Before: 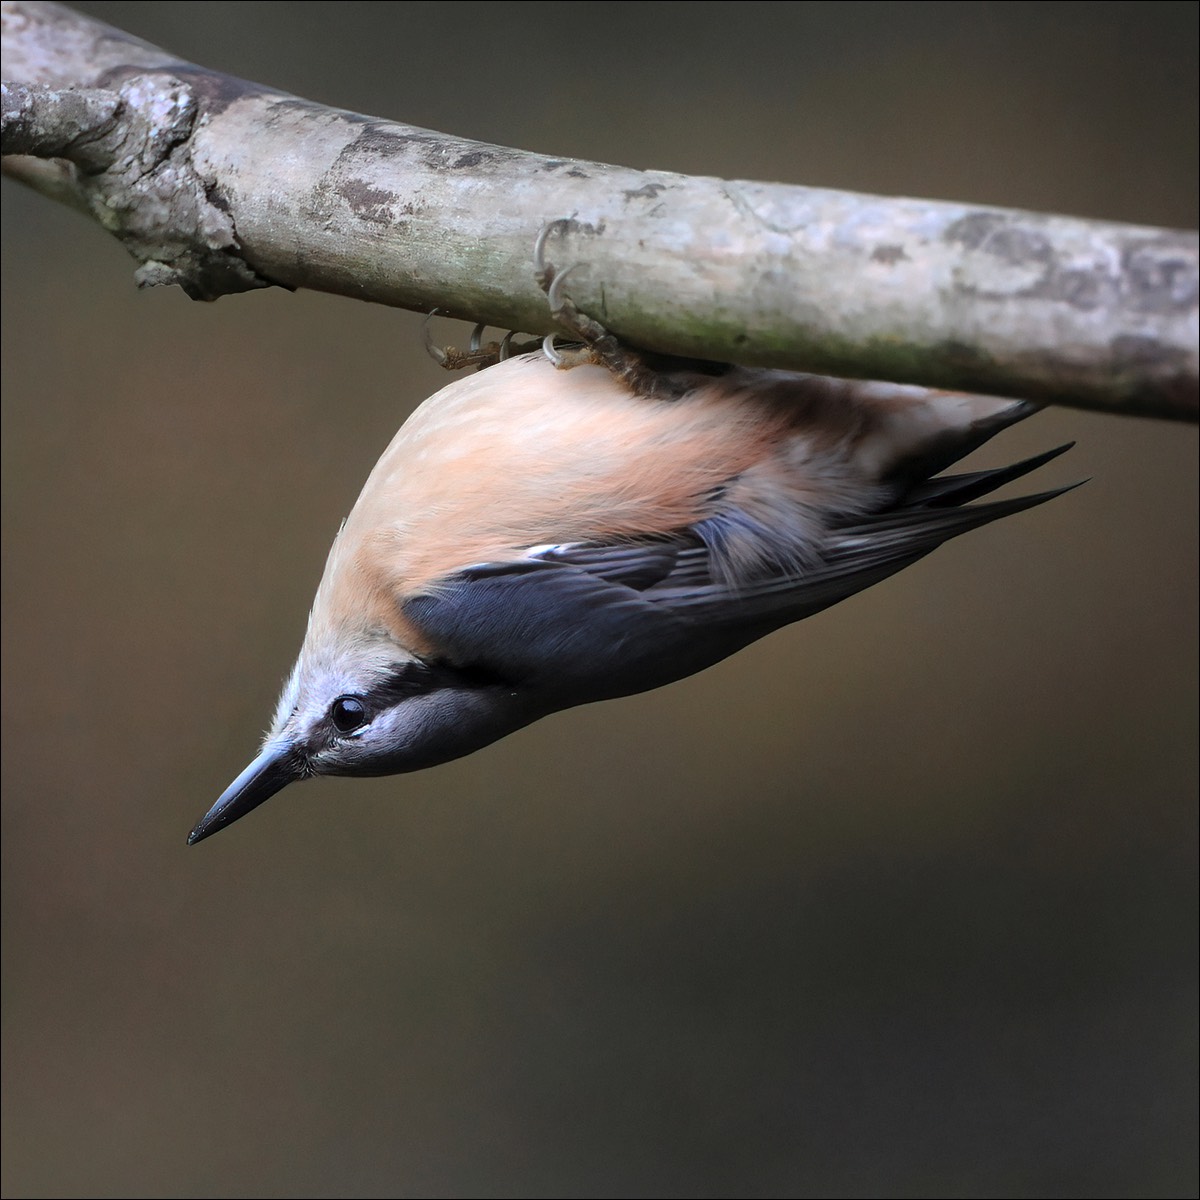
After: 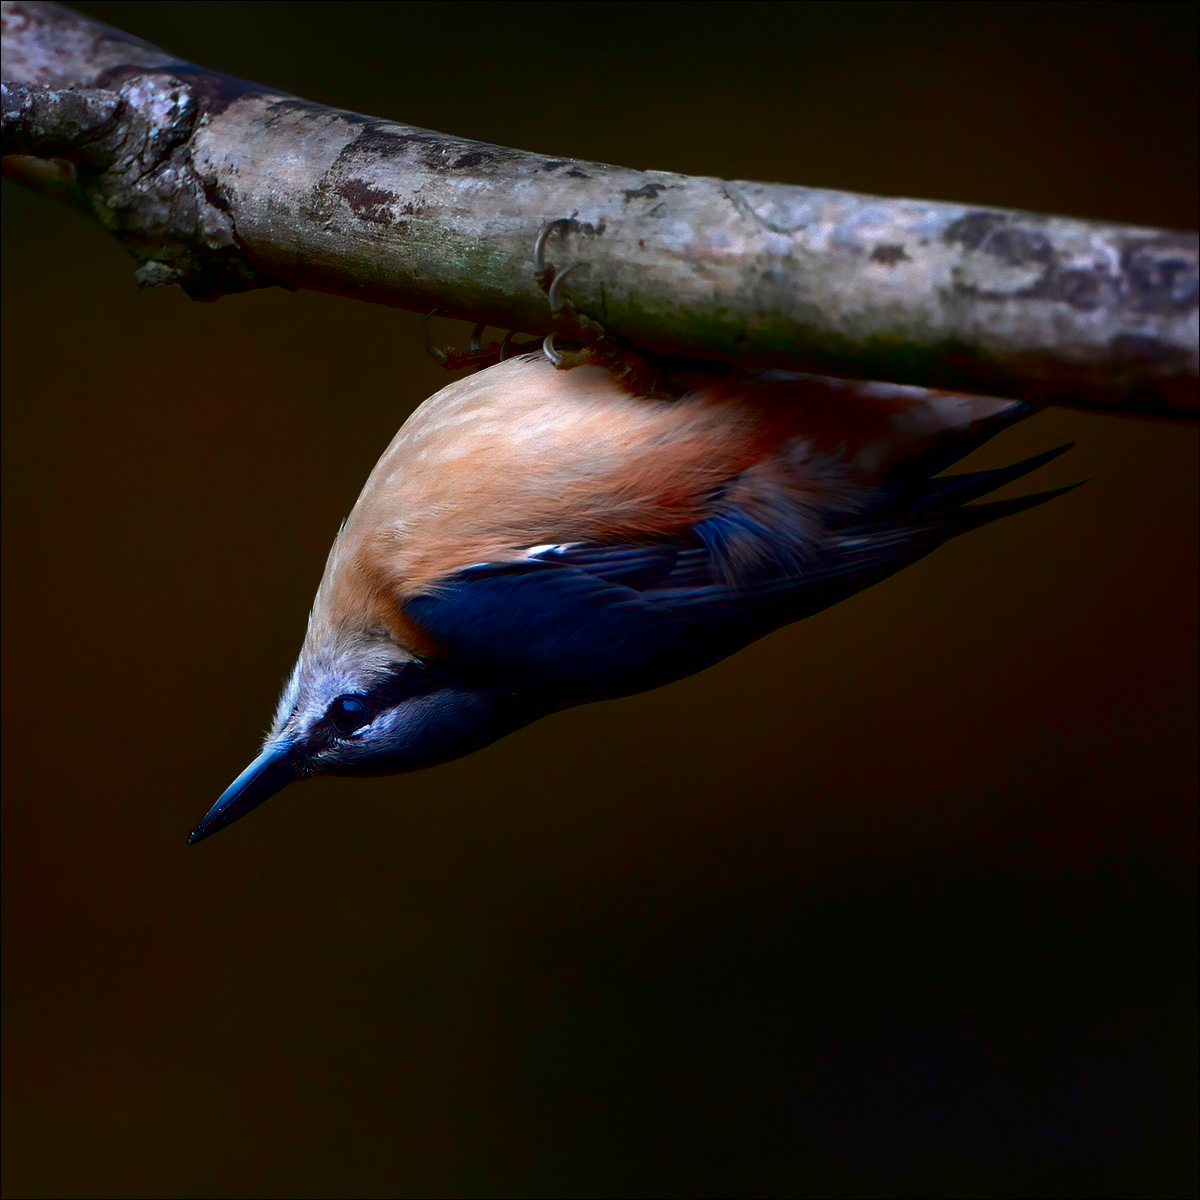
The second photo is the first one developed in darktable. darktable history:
contrast brightness saturation: brightness -1, saturation 1
local contrast: mode bilateral grid, contrast 10, coarseness 25, detail 110%, midtone range 0.2
